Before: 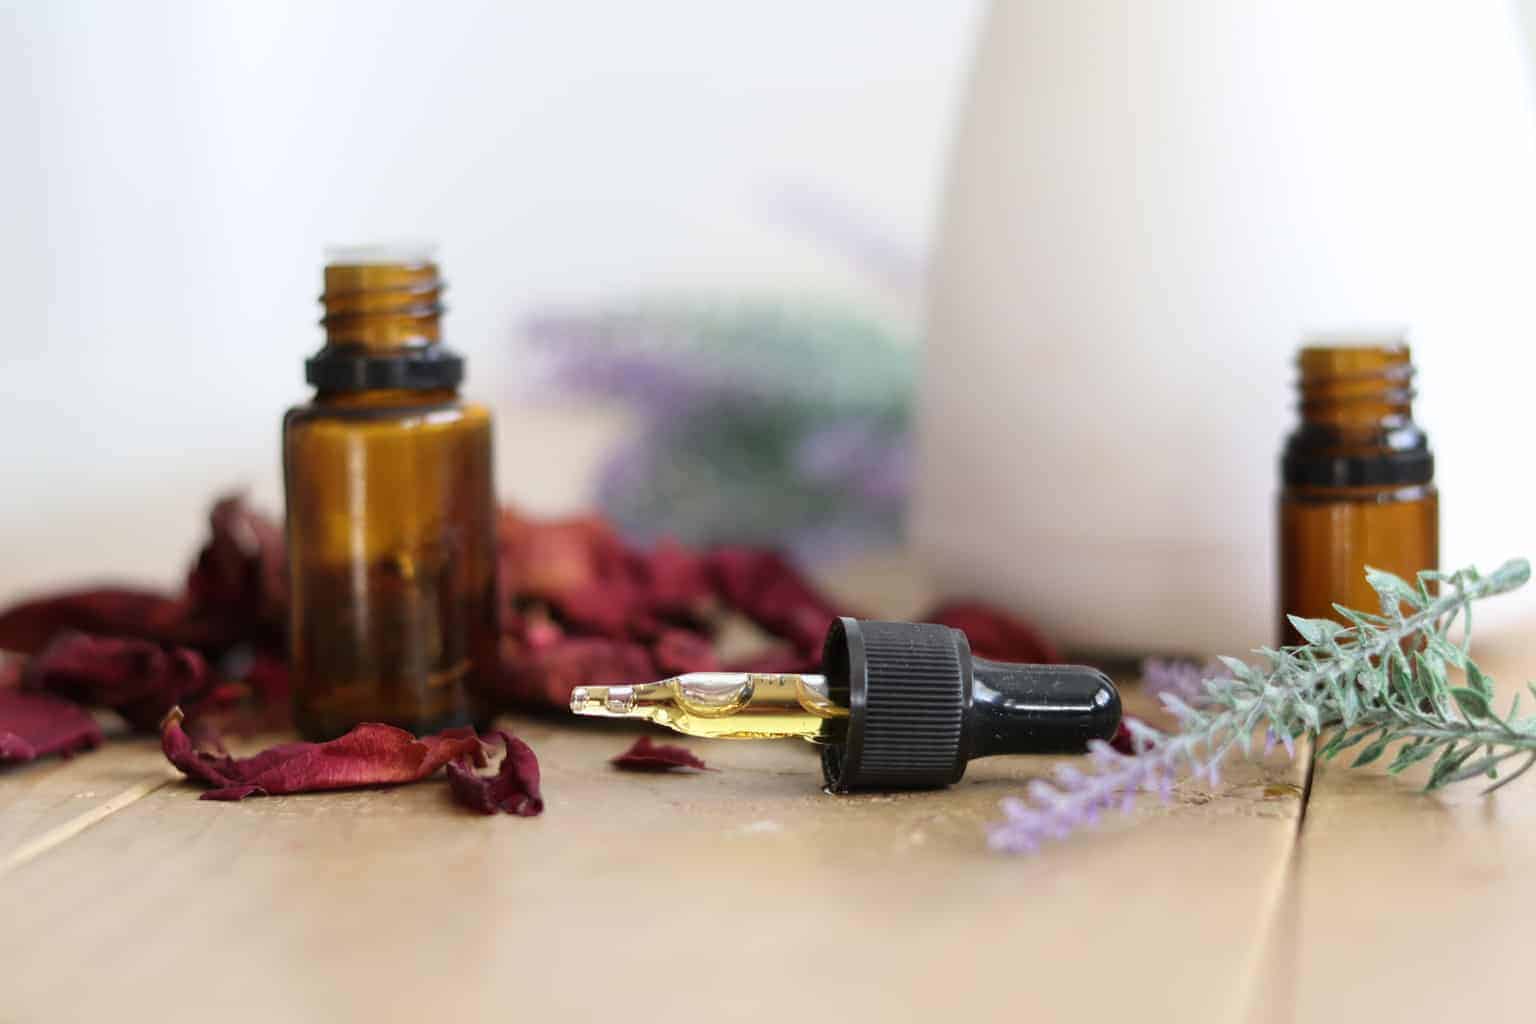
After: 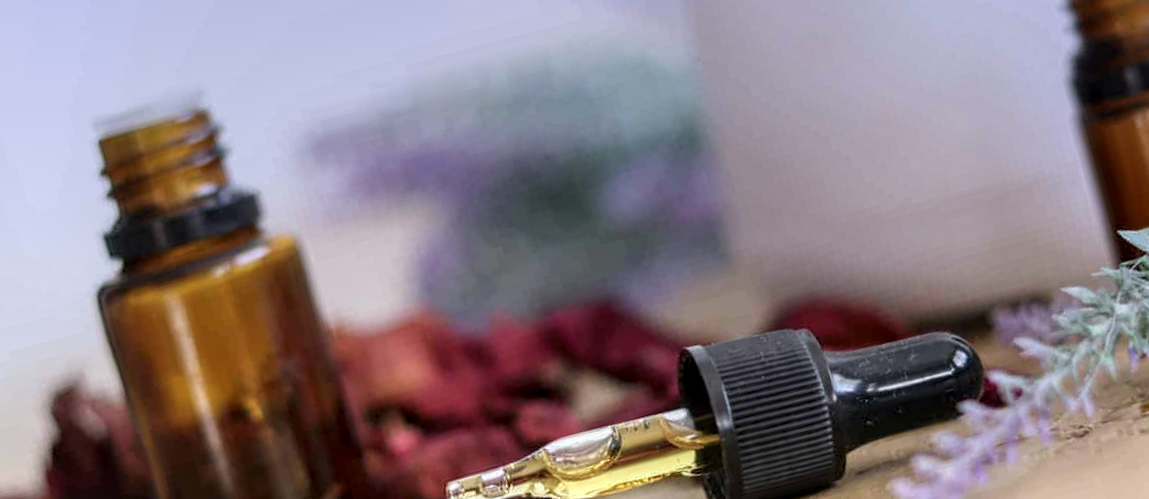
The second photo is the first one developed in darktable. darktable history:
rotate and perspective: rotation -14.8°, crop left 0.1, crop right 0.903, crop top 0.25, crop bottom 0.748
local contrast: detail 130%
graduated density: hue 238.83°, saturation 50%
crop: left 7.856%, top 11.836%, right 10.12%, bottom 15.387%
